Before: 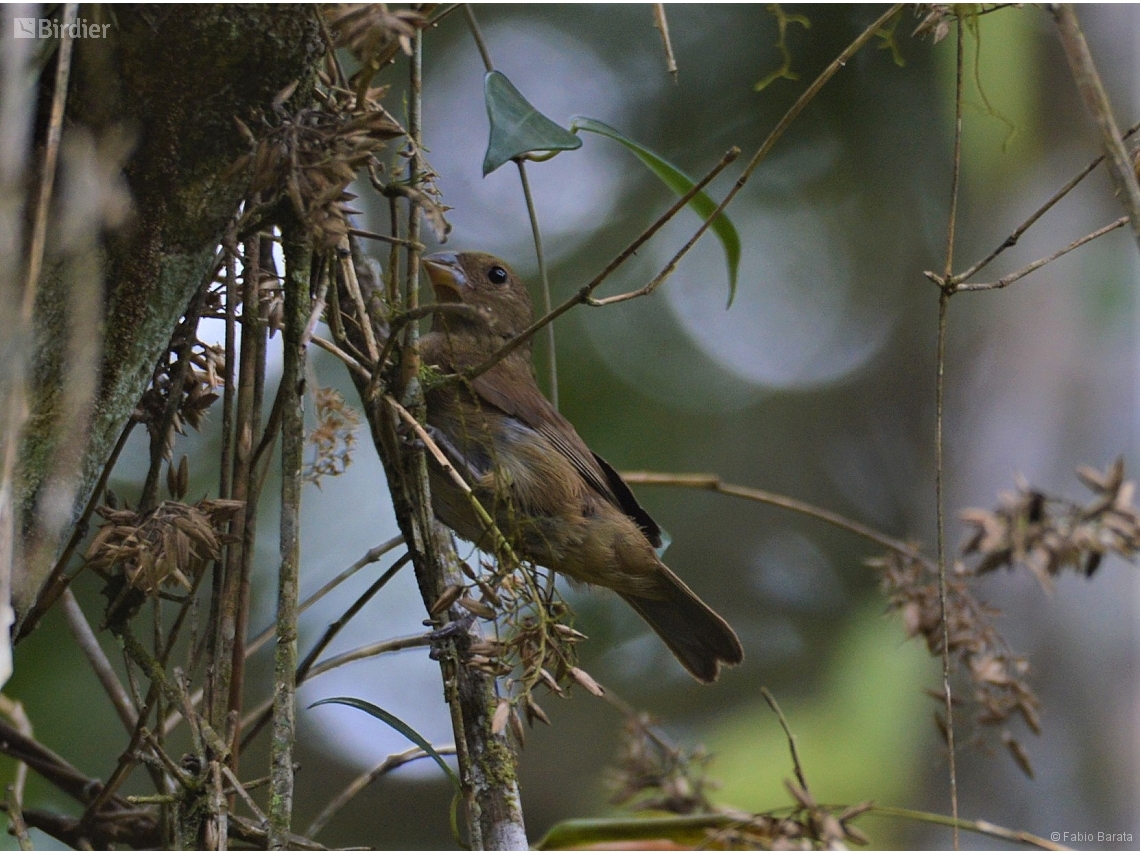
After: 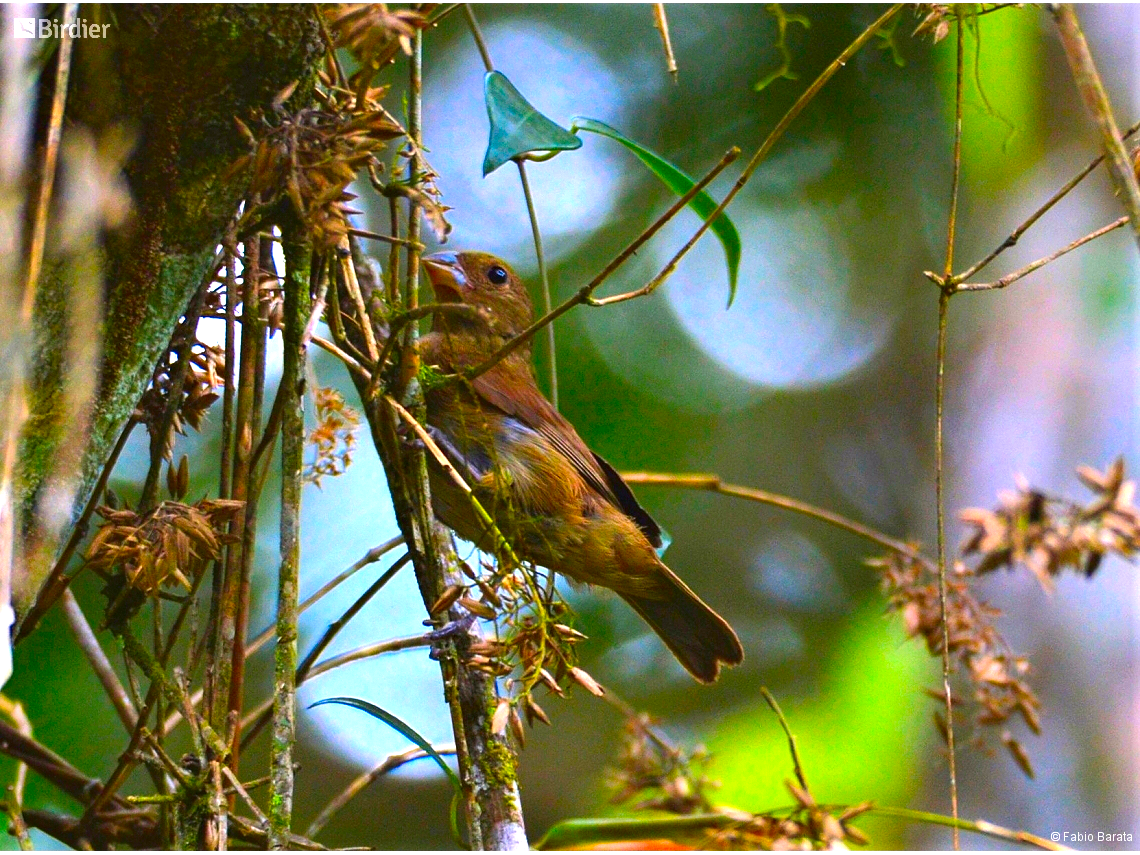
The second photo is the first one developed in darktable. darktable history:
color correction: highlights a* 1.51, highlights b* -1.65, saturation 2.45
exposure: black level correction 0, exposure 1.389 EV, compensate exposure bias true, compensate highlight preservation false
contrast brightness saturation: contrast 0.07, brightness -0.127, saturation 0.058
sharpen: radius 2.902, amount 0.867, threshold 47.296
